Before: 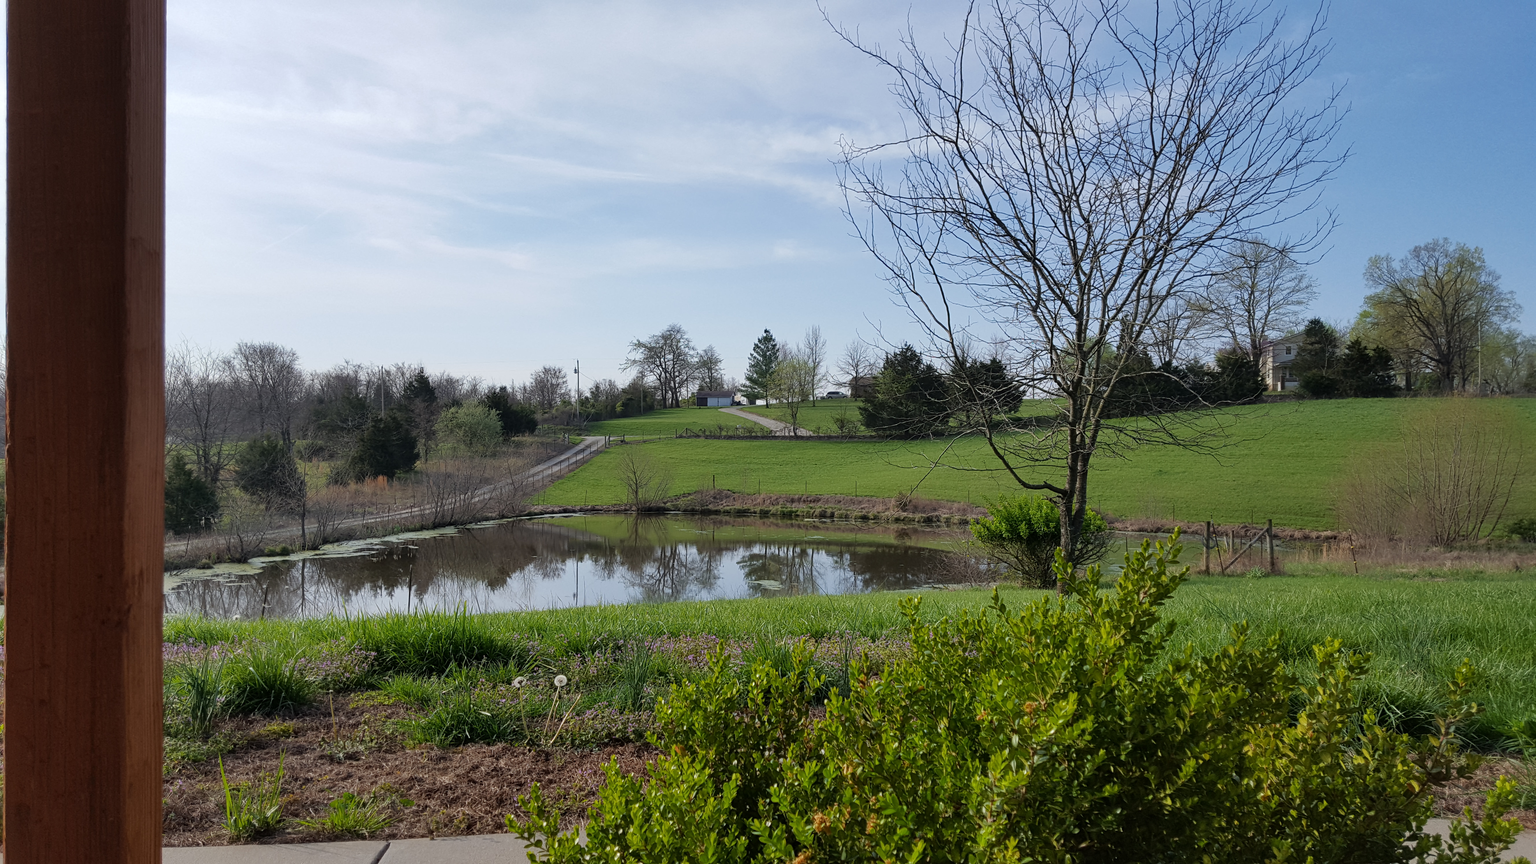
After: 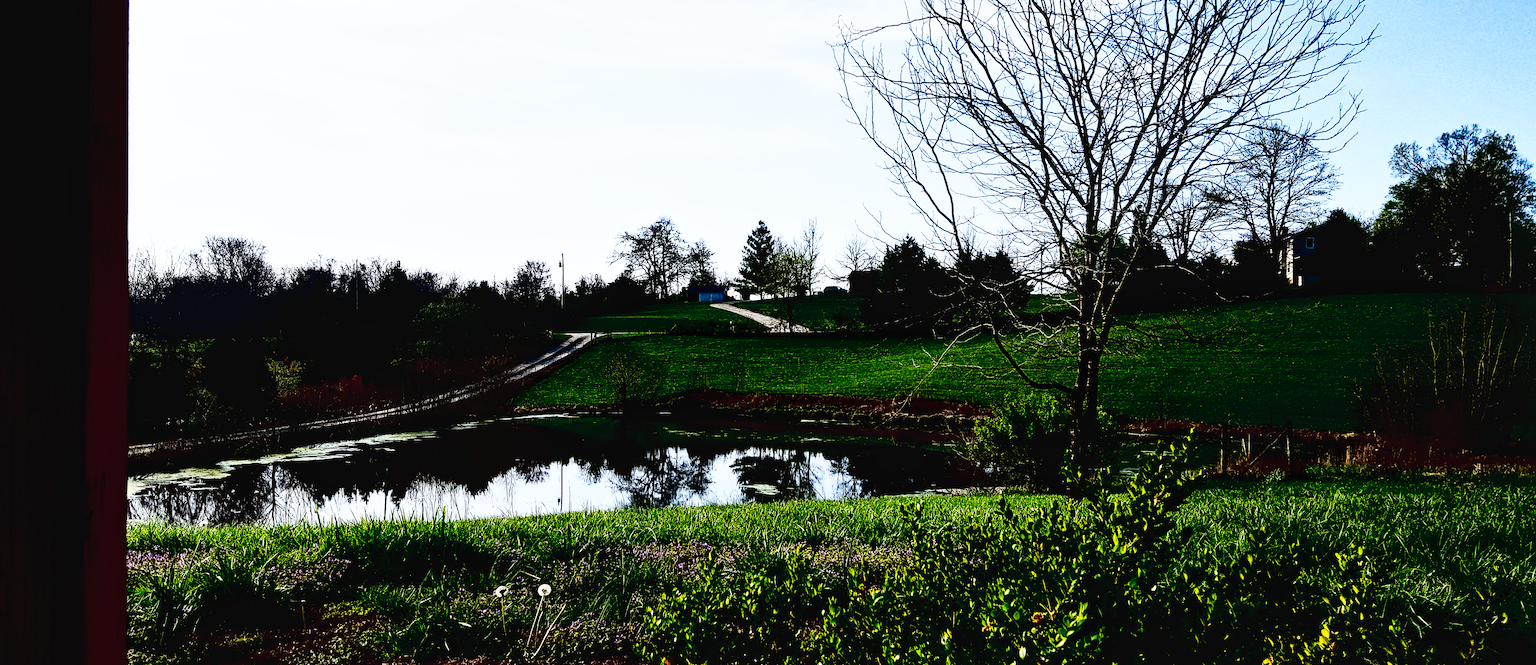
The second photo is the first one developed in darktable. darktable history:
crop and rotate: left 2.82%, top 13.858%, right 2.056%, bottom 12.84%
local contrast: mode bilateral grid, contrast 20, coarseness 51, detail 141%, midtone range 0.2
tone curve: curves: ch0 [(0.003, 0.029) (0.188, 0.252) (0.46, 0.56) (0.608, 0.748) (0.871, 0.955) (1, 1)]; ch1 [(0, 0) (0.35, 0.356) (0.45, 0.453) (0.508, 0.515) (0.618, 0.634) (1, 1)]; ch2 [(0, 0) (0.456, 0.469) (0.5, 0.5) (0.634, 0.625) (1, 1)], preserve colors none
contrast brightness saturation: contrast 0.767, brightness -0.994, saturation 0.996
filmic rgb: black relative exposure -5.35 EV, white relative exposure 2.88 EV, threshold 2.98 EV, dynamic range scaling -37.91%, hardness 4.01, contrast 1.618, highlights saturation mix -1.45%, add noise in highlights 0.002, color science v3 (2019), use custom middle-gray values true, iterations of high-quality reconstruction 0, contrast in highlights soft, enable highlight reconstruction true
